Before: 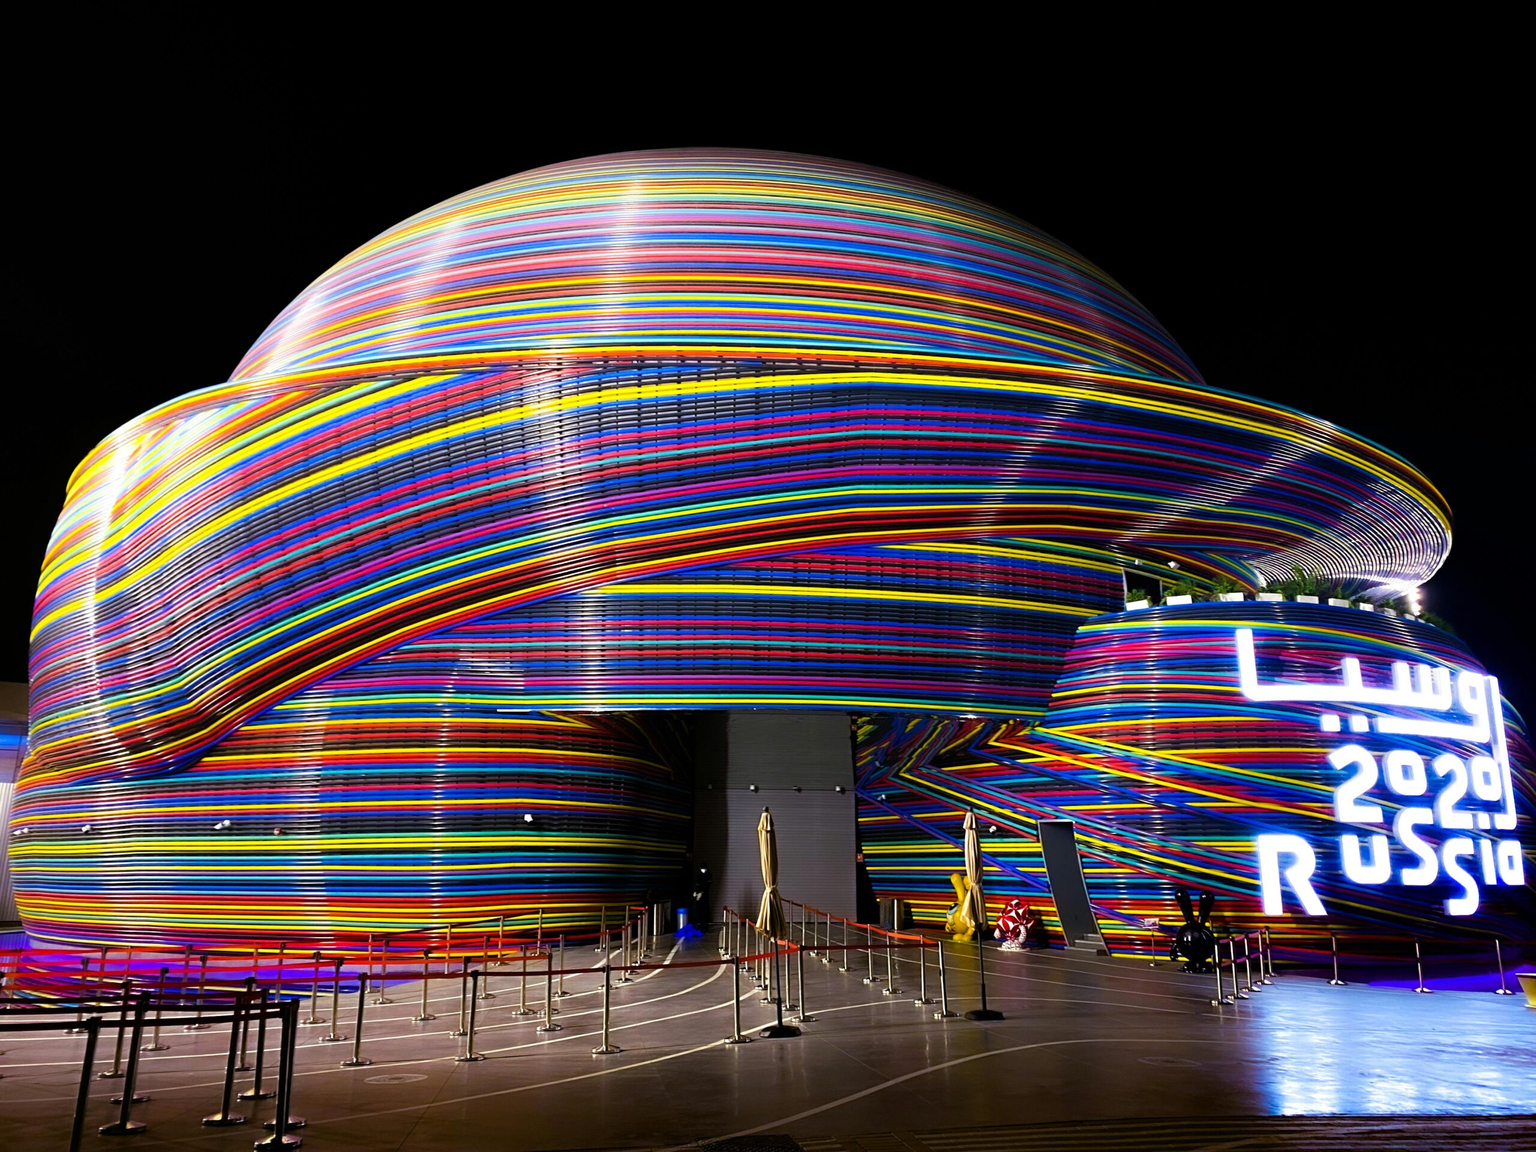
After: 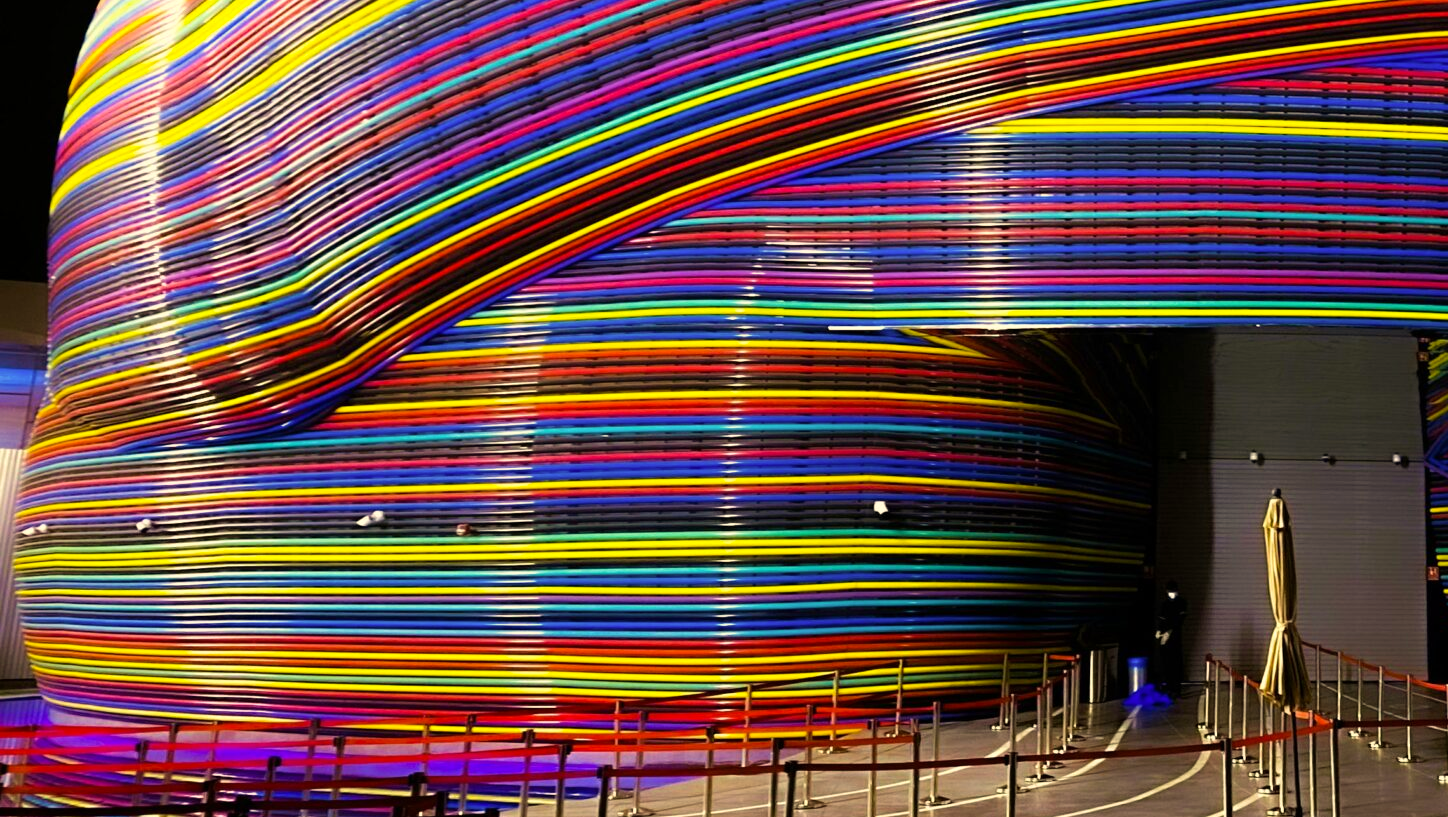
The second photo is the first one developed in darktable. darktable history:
velvia: on, module defaults
crop: top 44.617%, right 43.416%, bottom 12.78%
color correction: highlights a* 1.38, highlights b* 17.79
